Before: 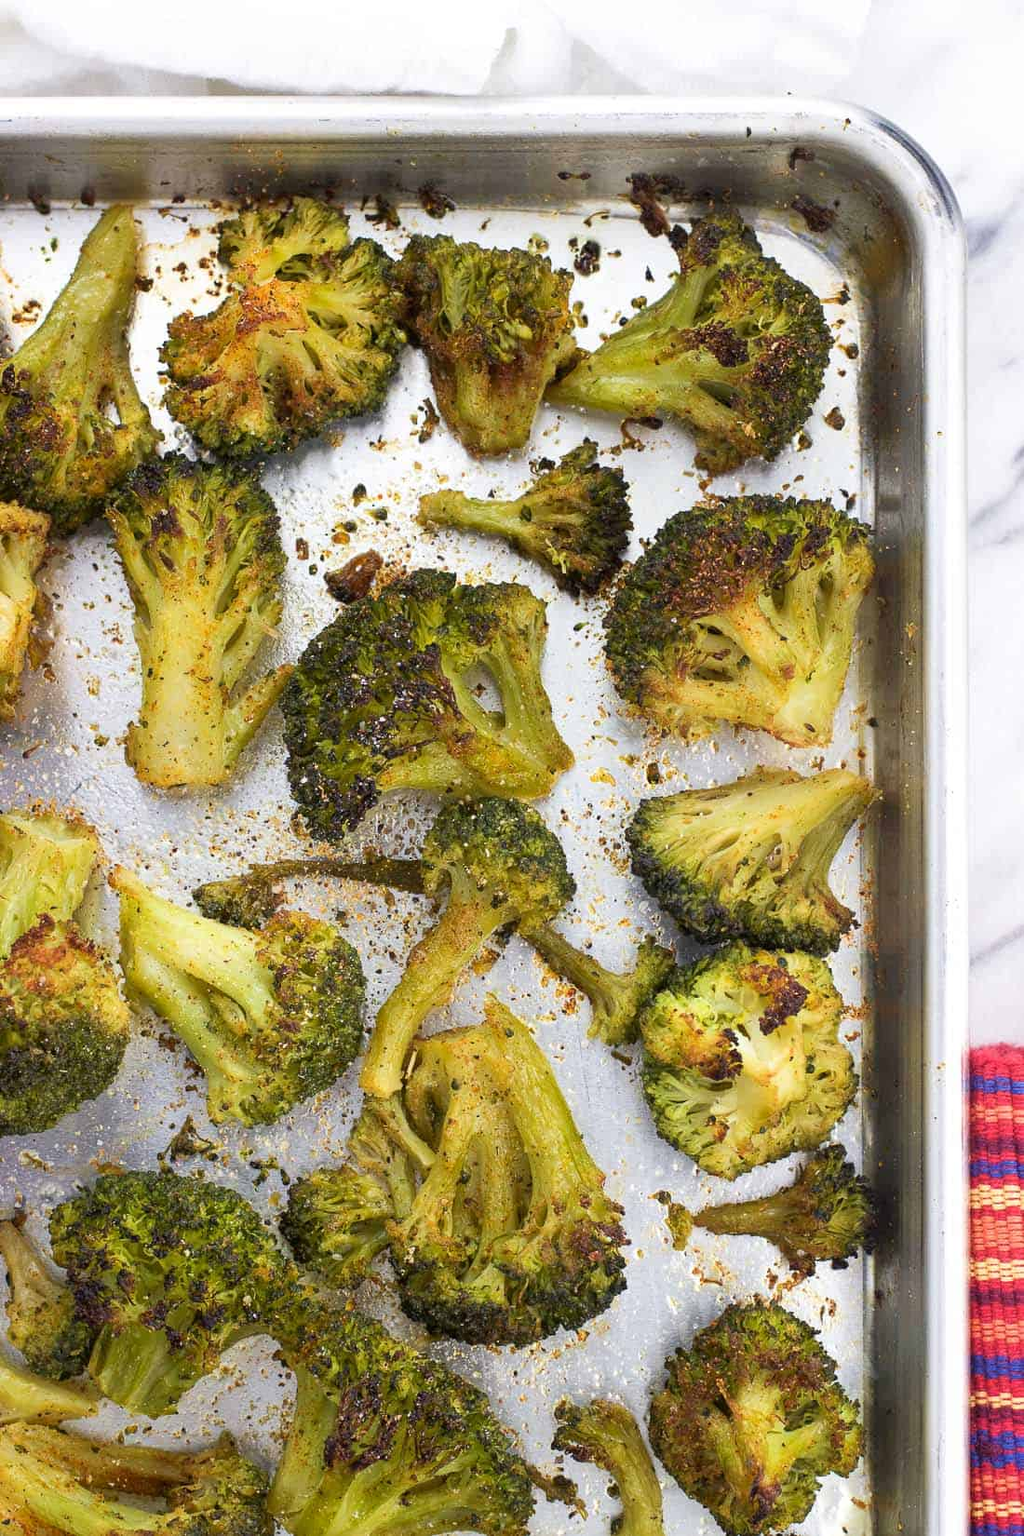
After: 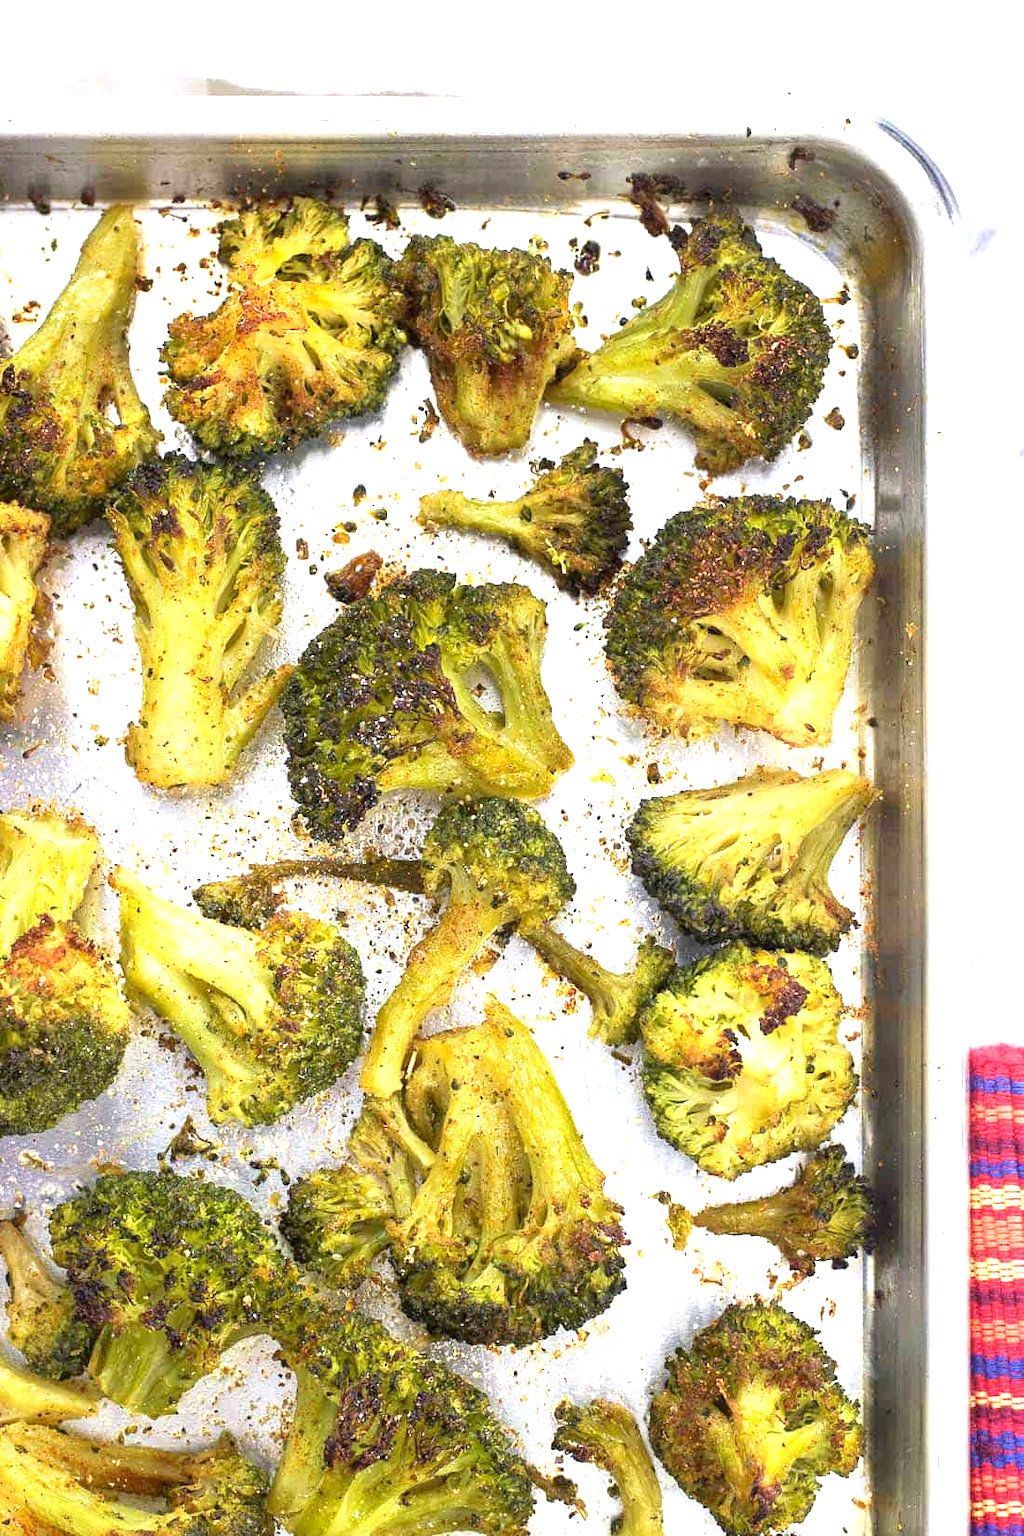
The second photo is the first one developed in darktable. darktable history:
exposure: black level correction 0, exposure 0.933 EV, compensate highlight preservation false
